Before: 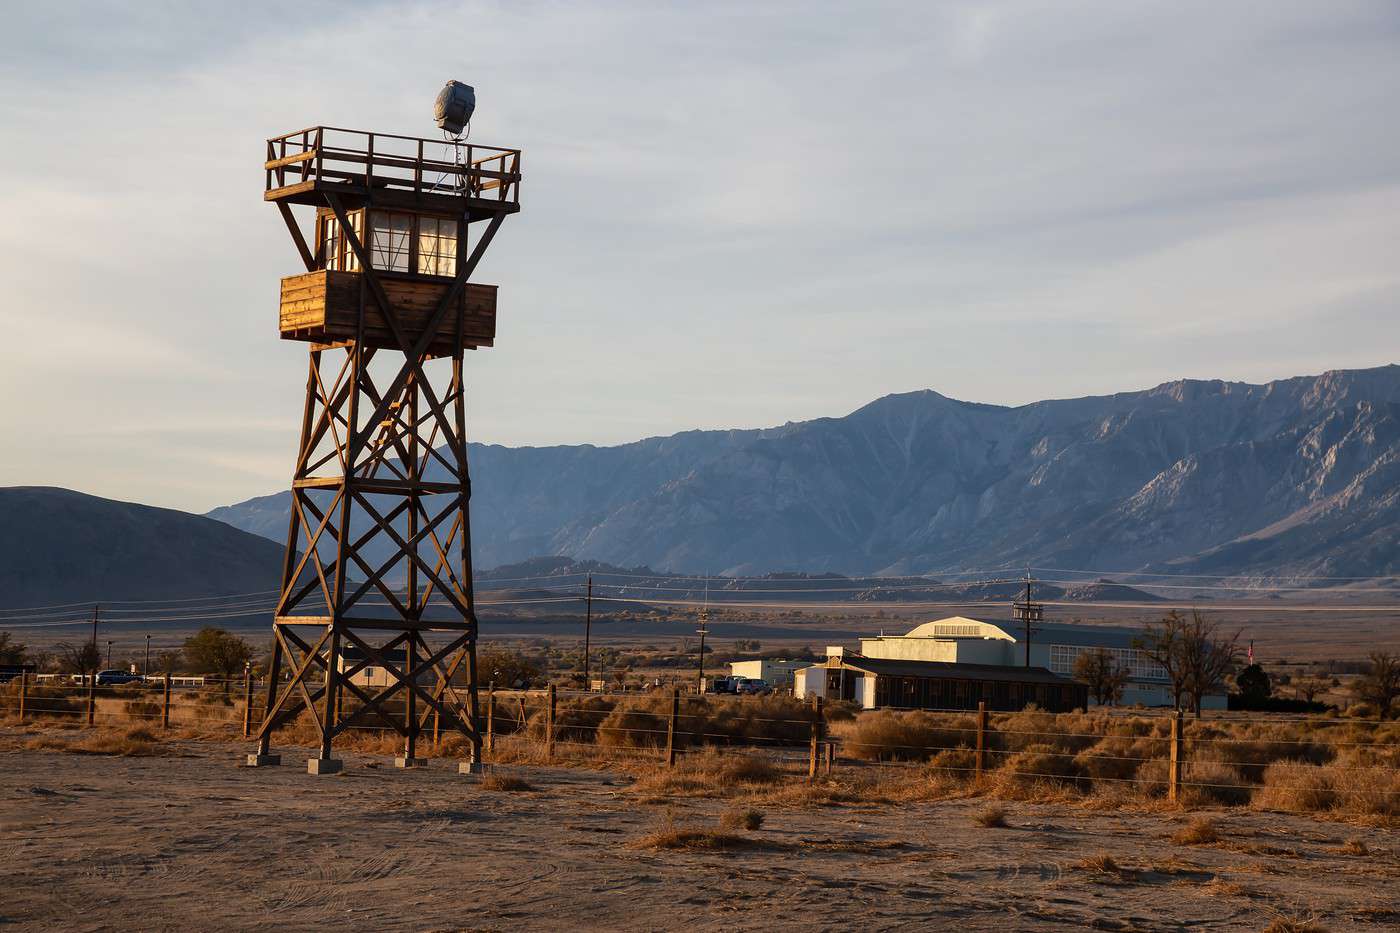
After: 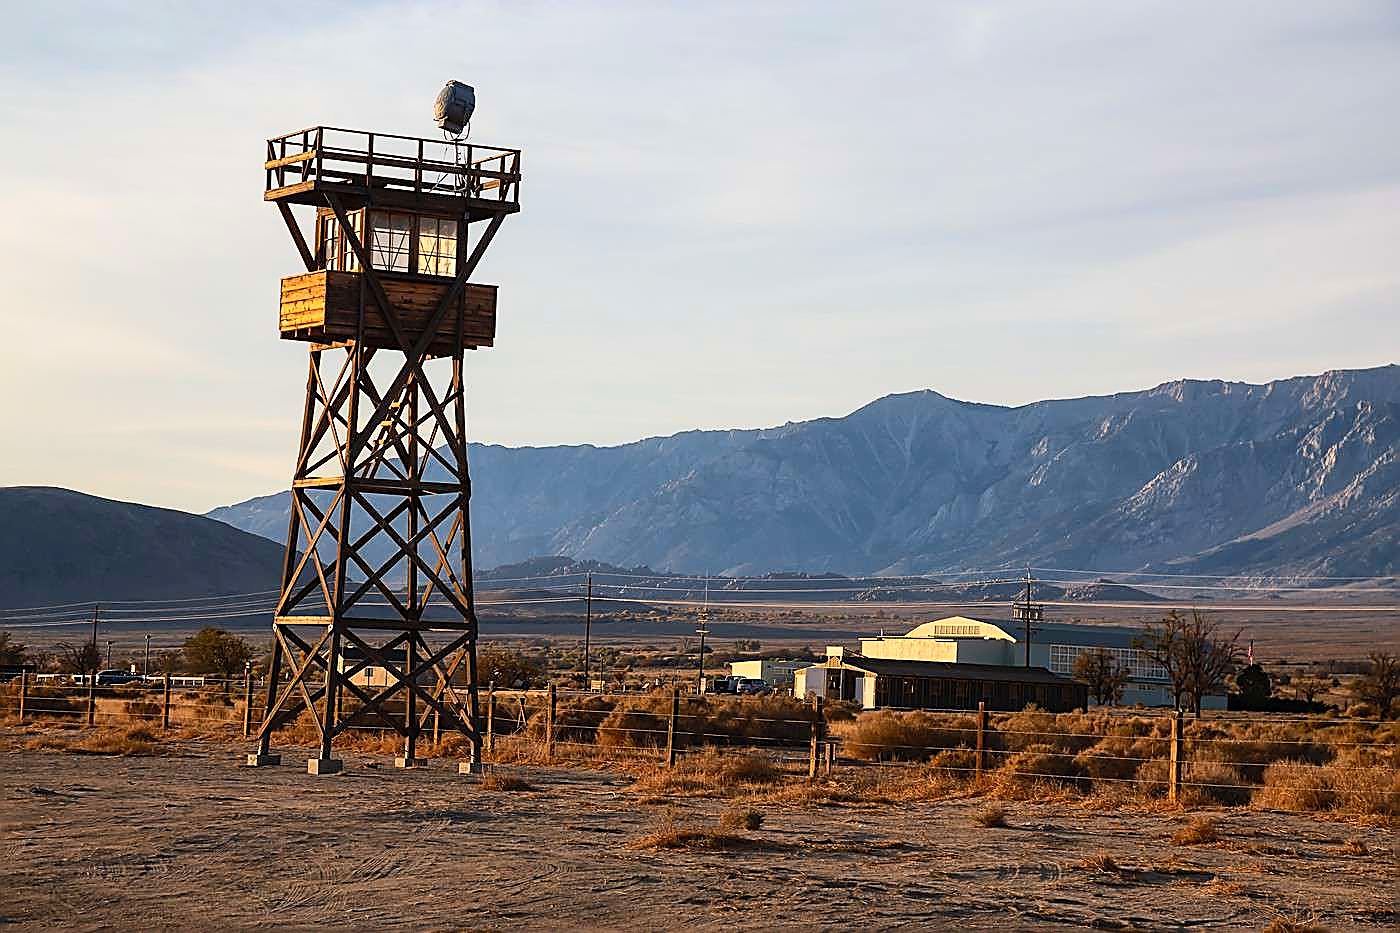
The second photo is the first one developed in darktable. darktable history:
sharpen: radius 1.685, amount 1.294
contrast brightness saturation: contrast 0.2, brightness 0.16, saturation 0.22
